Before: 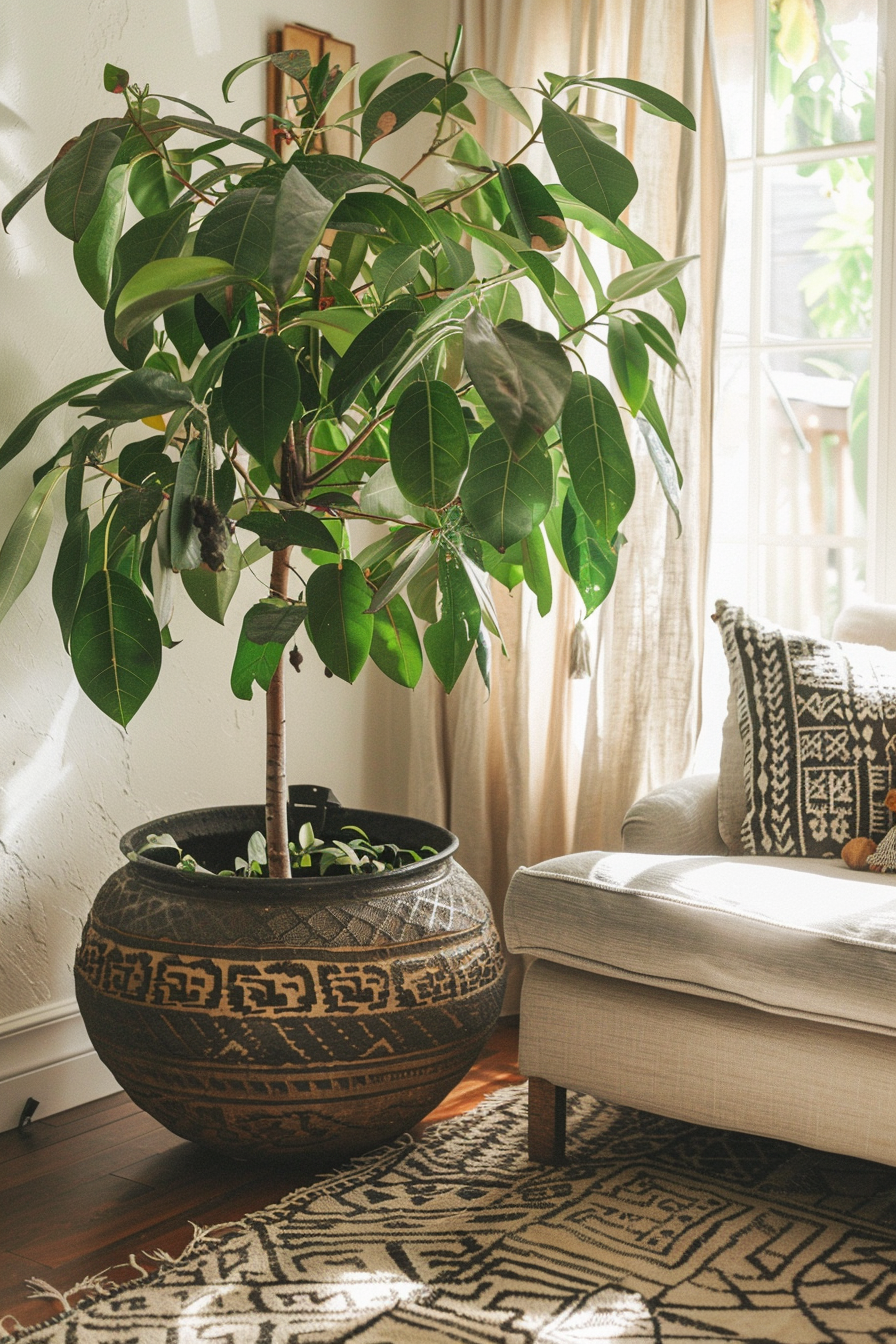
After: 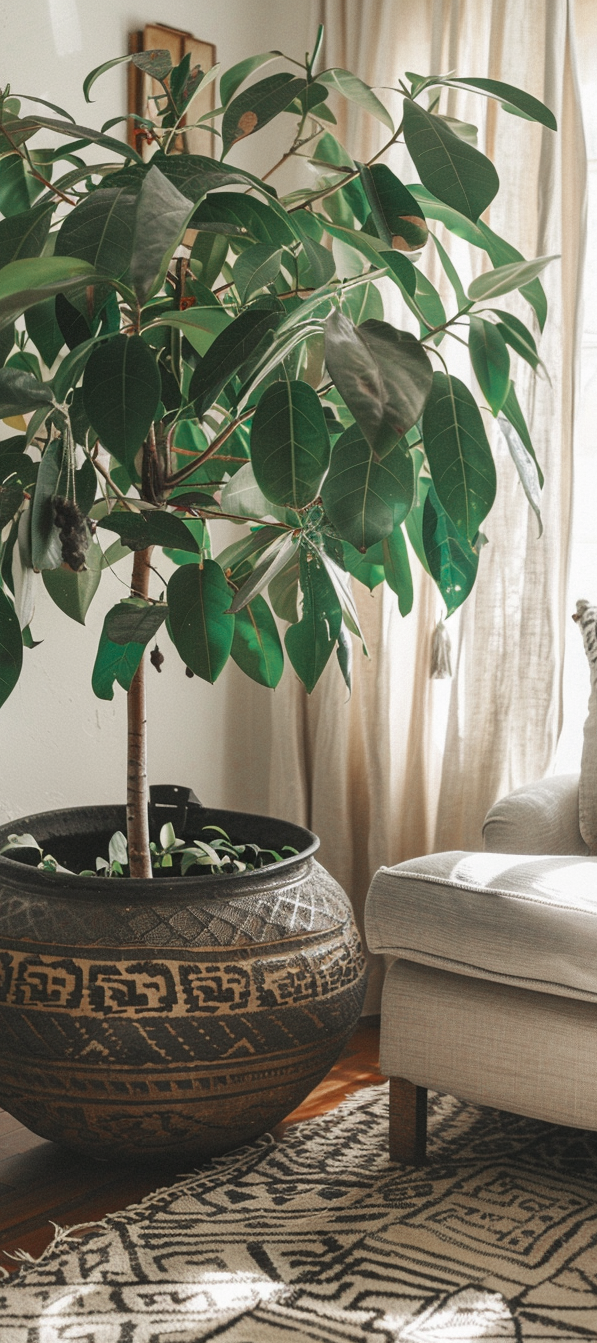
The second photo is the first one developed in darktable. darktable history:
crop and rotate: left 15.556%, right 17.756%
color zones: curves: ch0 [(0, 0.5) (0.125, 0.4) (0.25, 0.5) (0.375, 0.4) (0.5, 0.4) (0.625, 0.35) (0.75, 0.35) (0.875, 0.5)]; ch1 [(0, 0.35) (0.125, 0.45) (0.25, 0.35) (0.375, 0.35) (0.5, 0.35) (0.625, 0.35) (0.75, 0.45) (0.875, 0.35)]; ch2 [(0, 0.6) (0.125, 0.5) (0.25, 0.5) (0.375, 0.6) (0.5, 0.6) (0.625, 0.5) (0.75, 0.5) (0.875, 0.5)], mix 26.82%
